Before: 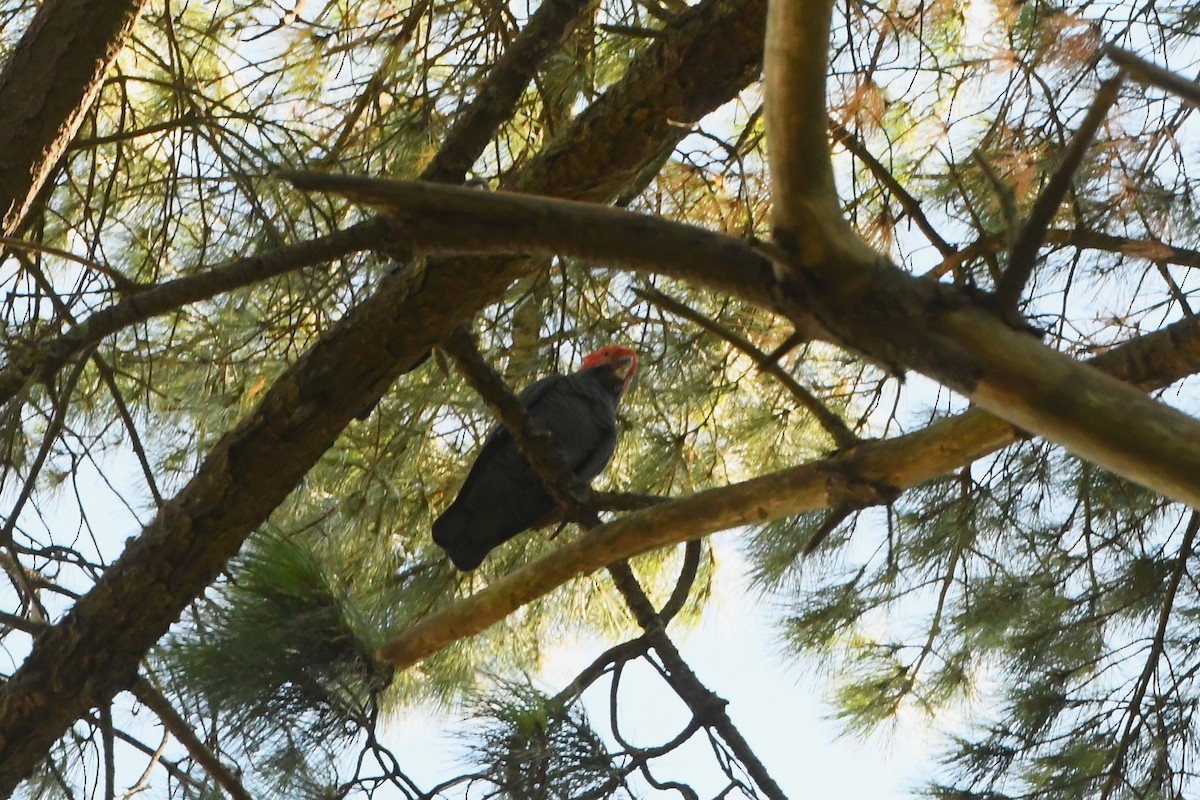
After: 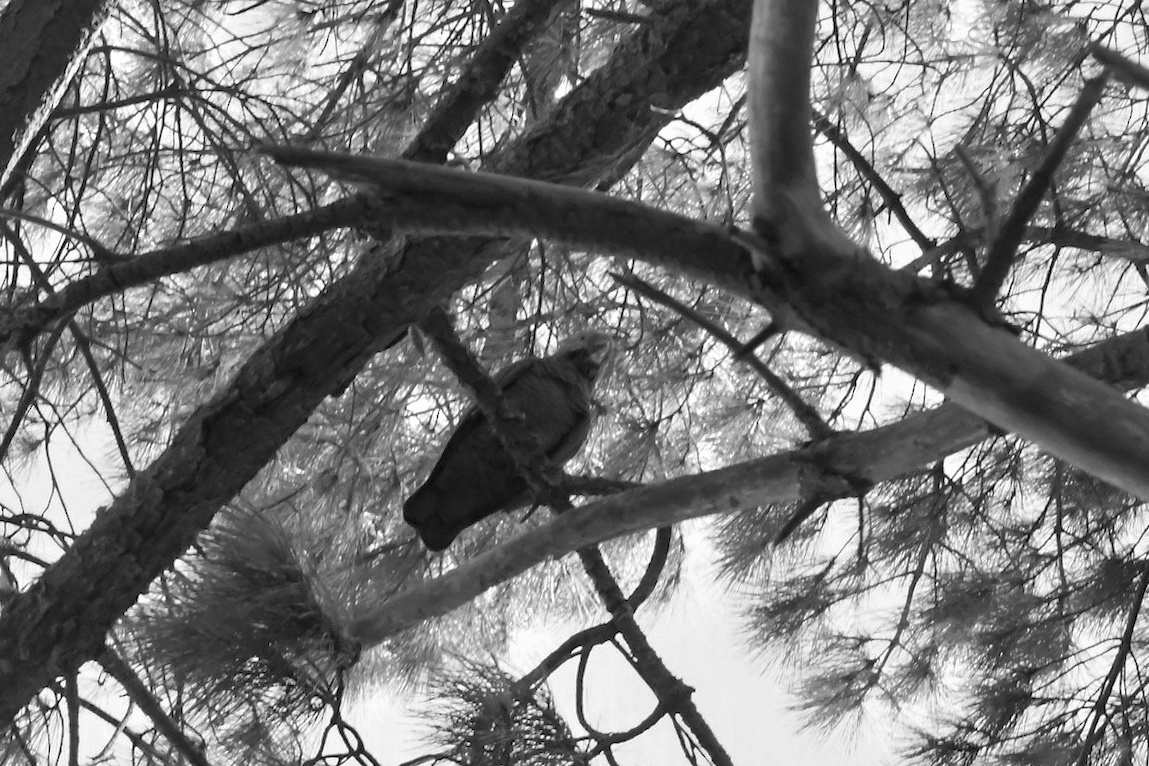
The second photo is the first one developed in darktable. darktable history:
color correction: highlights a* -1.43, highlights b* 10.12, shadows a* 0.395, shadows b* 19.35
monochrome: a 32, b 64, size 2.3
shadows and highlights: on, module defaults
crop and rotate: angle -1.69°
contrast equalizer: octaves 7, y [[0.6 ×6], [0.55 ×6], [0 ×6], [0 ×6], [0 ×6]], mix 0.35
